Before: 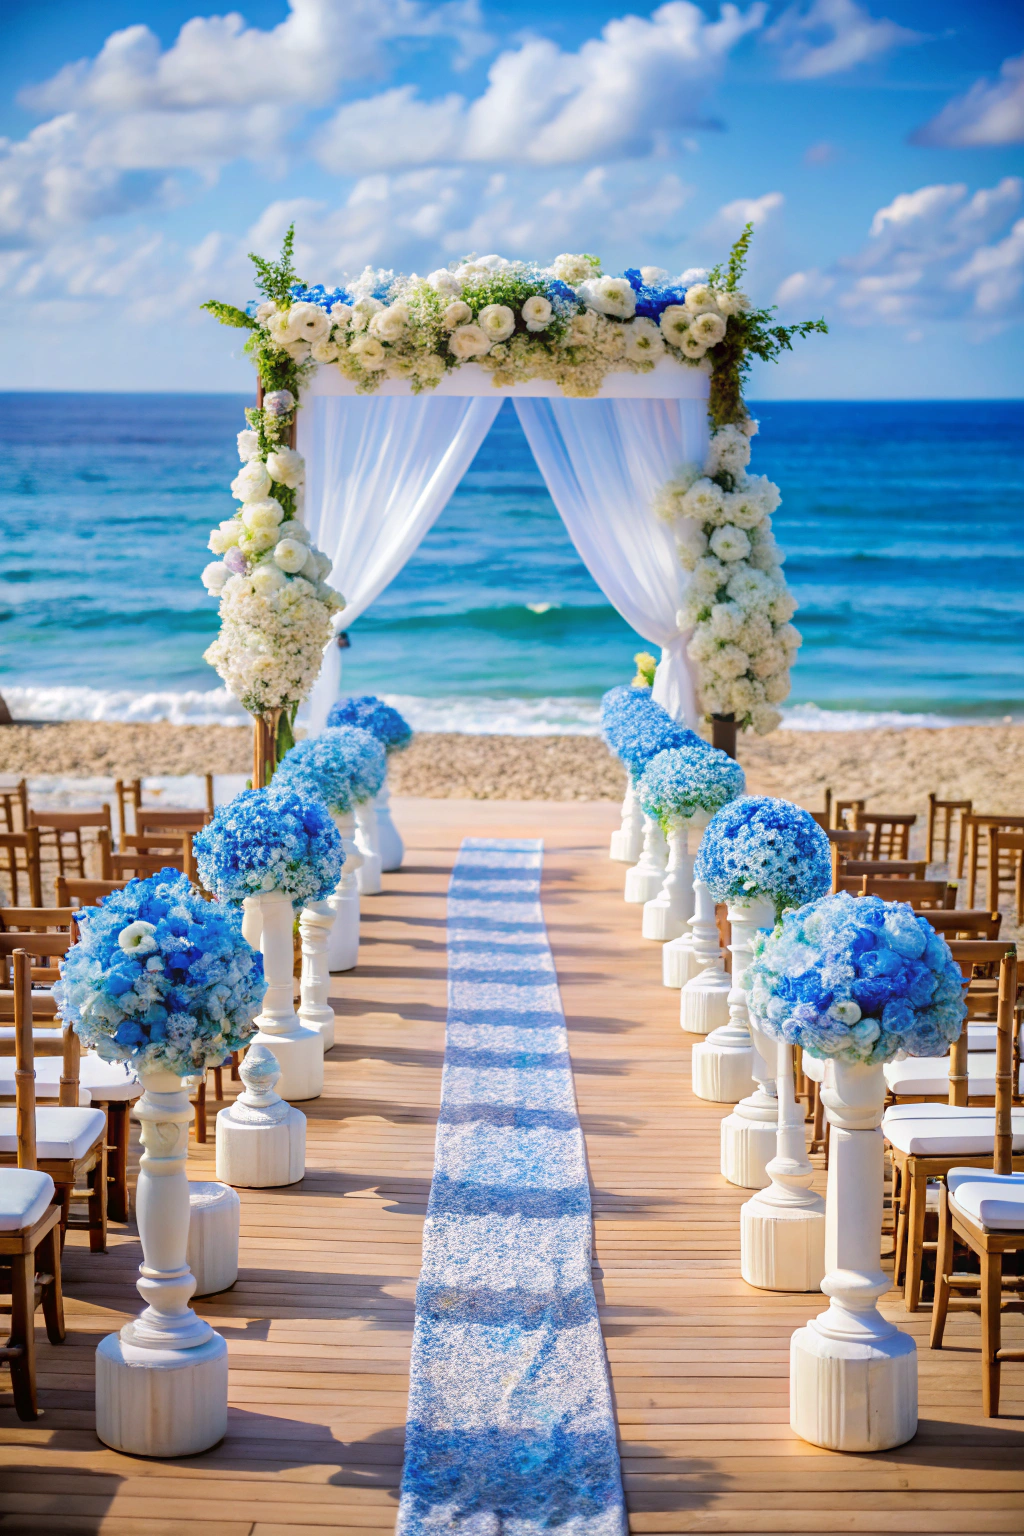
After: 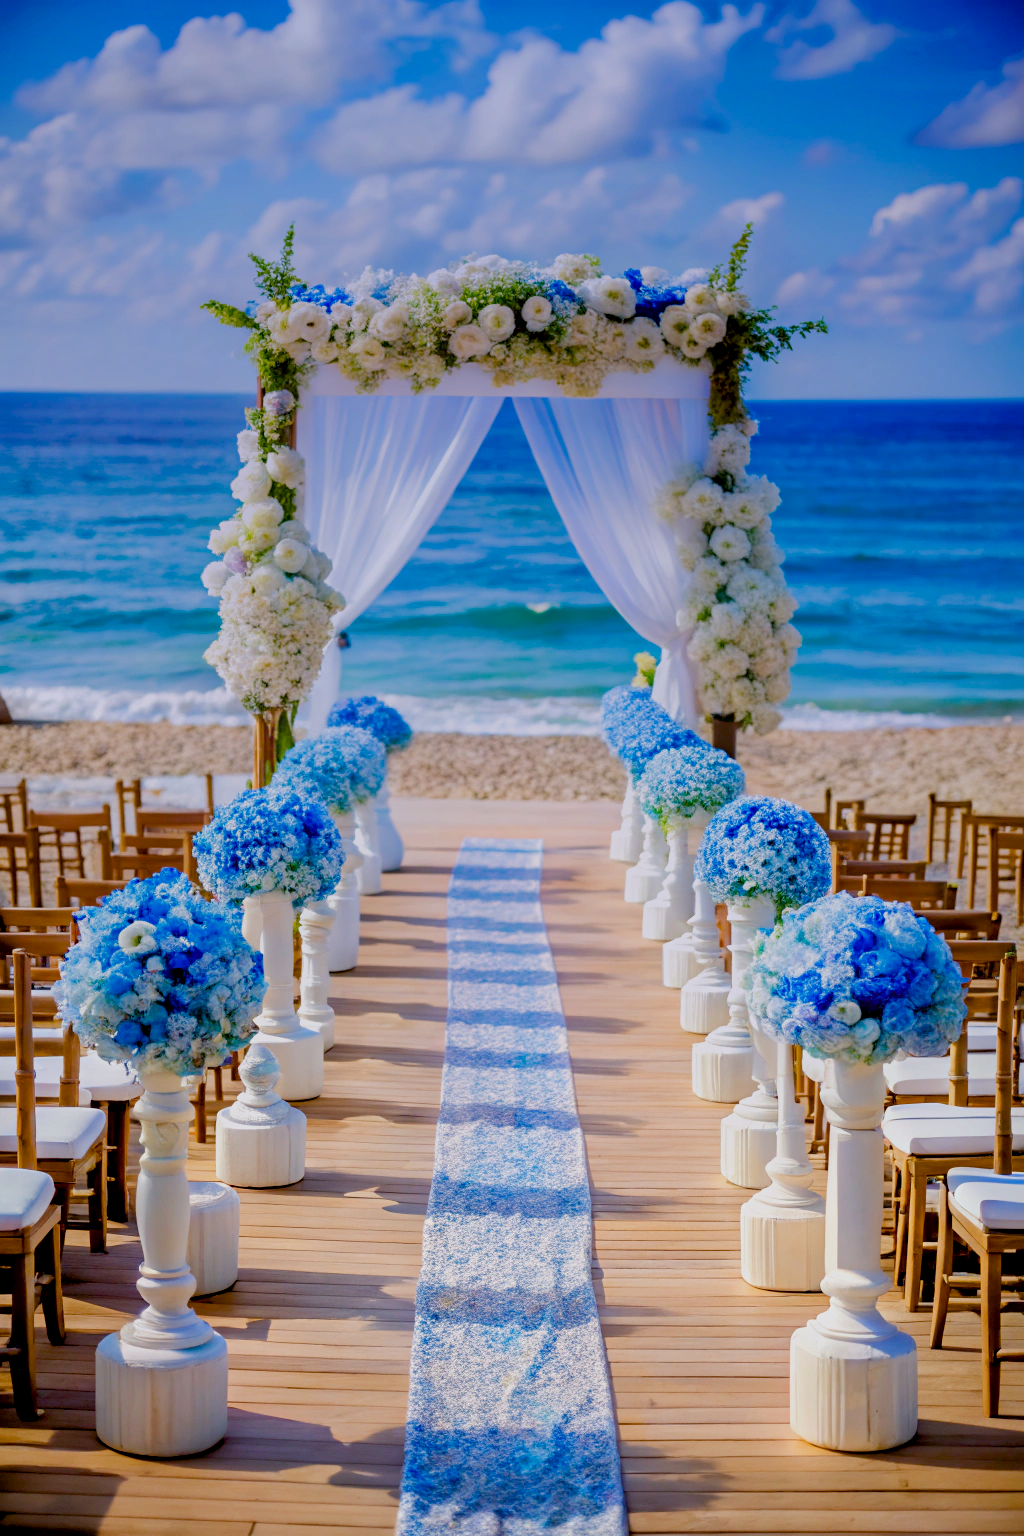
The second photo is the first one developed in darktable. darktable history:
color balance rgb: perceptual saturation grading › global saturation 20%, perceptual saturation grading › highlights -25%, perceptual saturation grading › shadows 50%
graduated density: hue 238.83°, saturation 50%
exposure: black level correction 0.009, compensate highlight preservation false
color balance: contrast -15%
